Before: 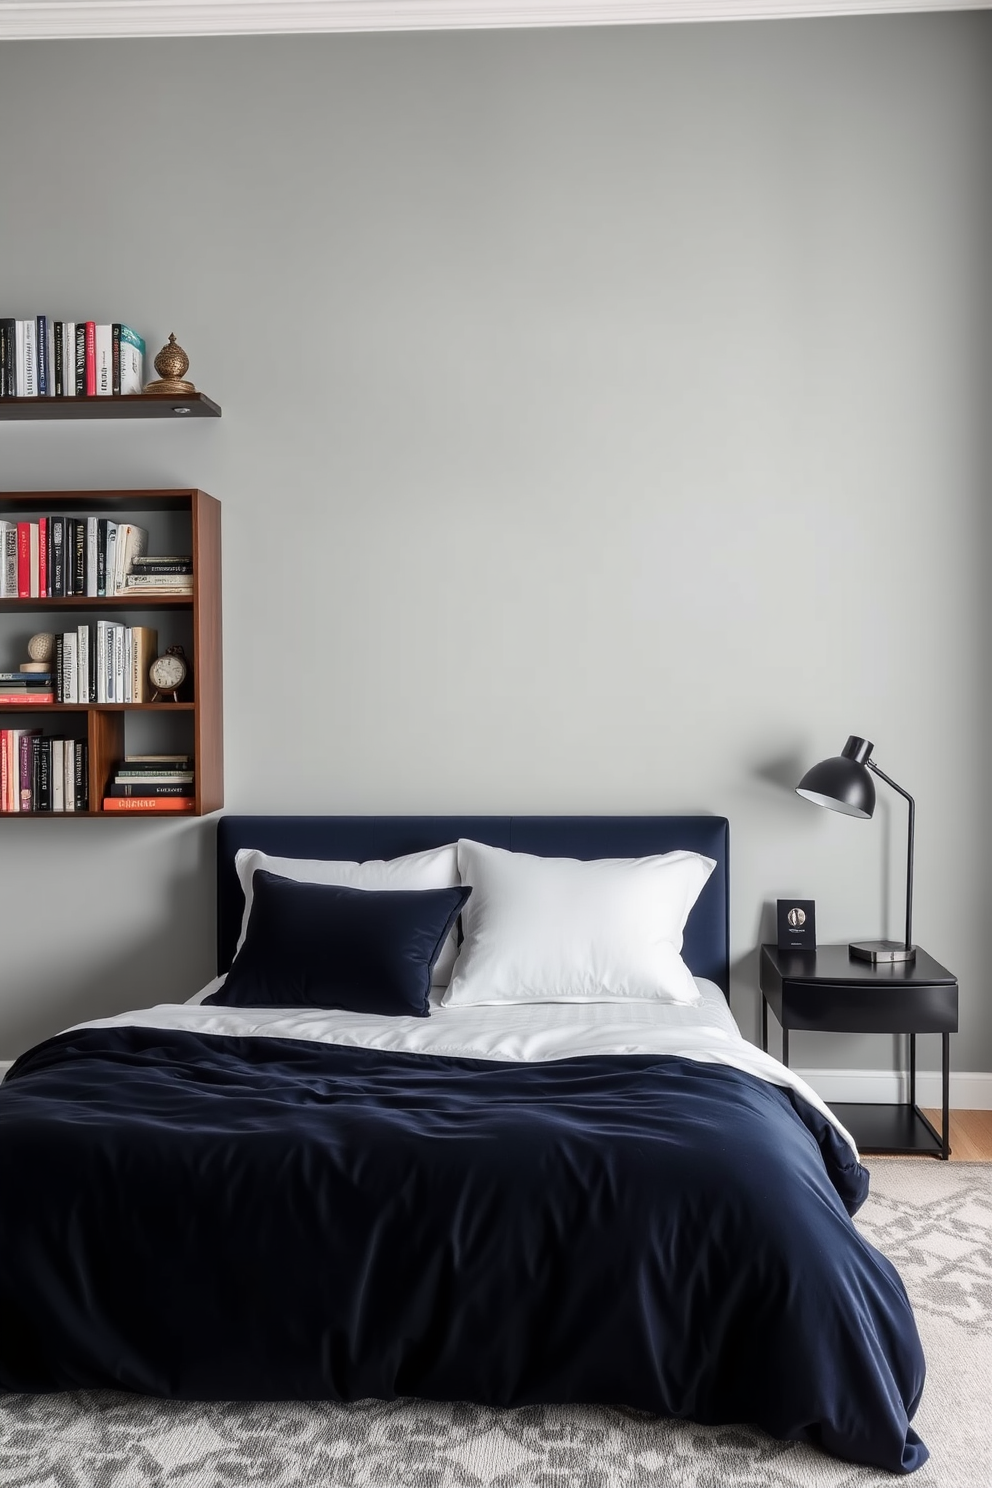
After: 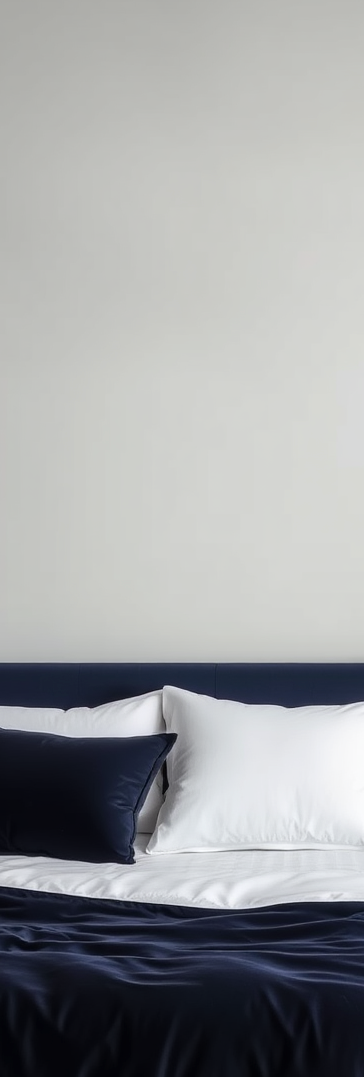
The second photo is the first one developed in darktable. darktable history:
crop and rotate: left 29.807%, top 10.312%, right 33.446%, bottom 17.276%
contrast brightness saturation: contrast 0.105, brightness 0.037, saturation 0.087
